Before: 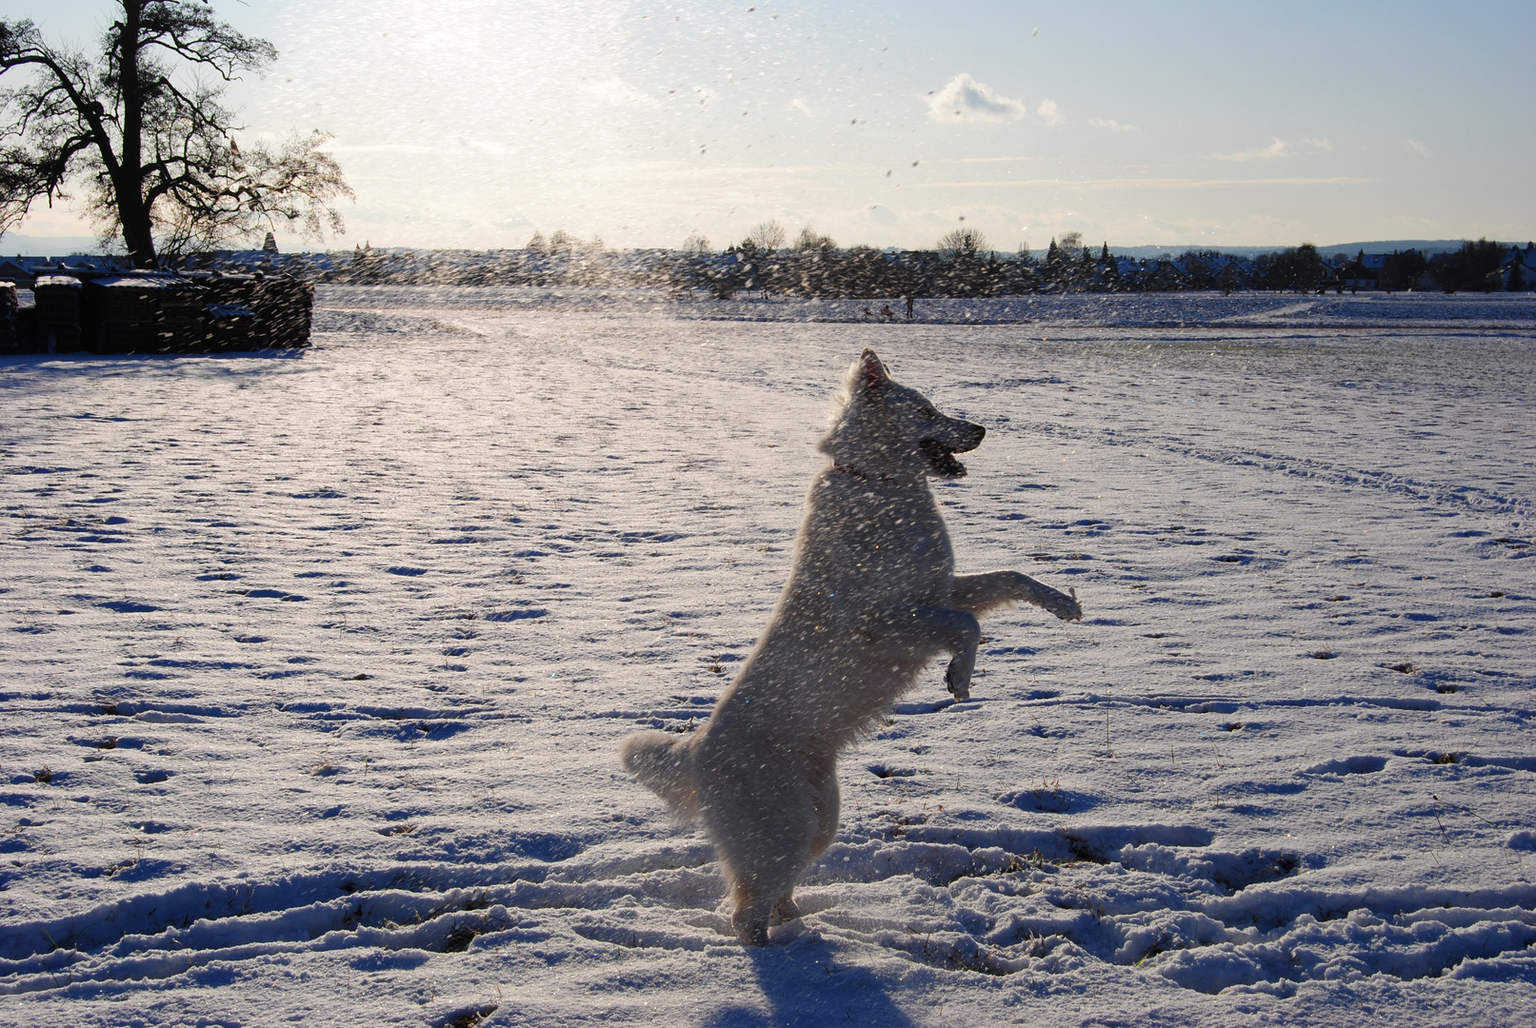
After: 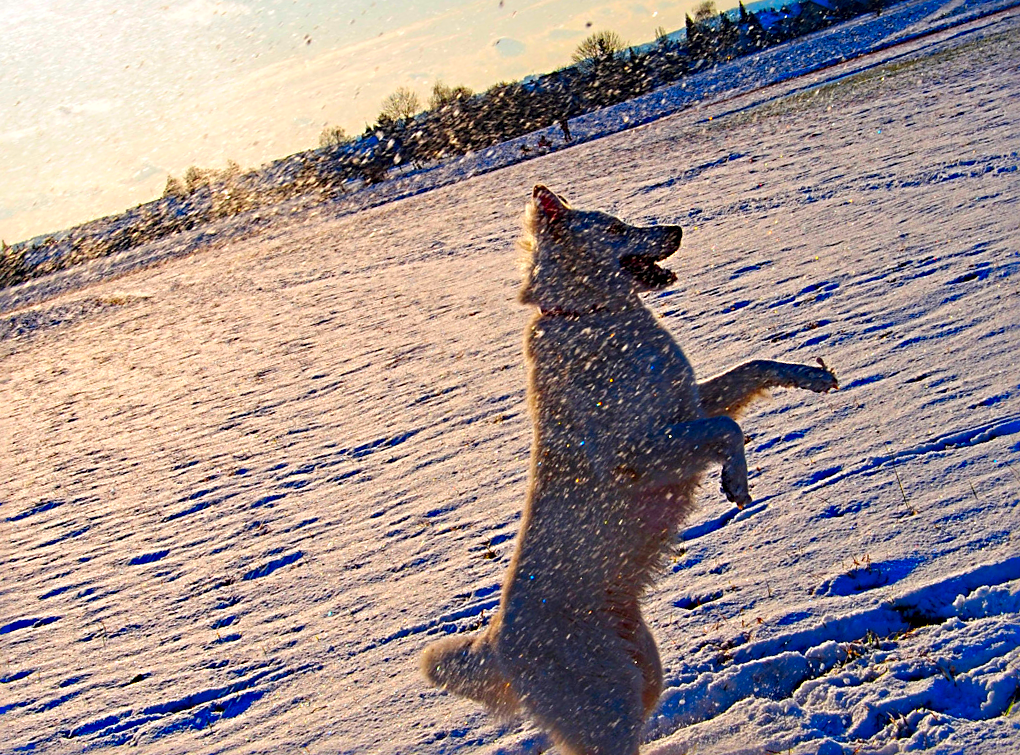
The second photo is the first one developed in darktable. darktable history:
color calibration: gray › normalize channels true, illuminant same as pipeline (D50), adaptation none (bypass), x 0.333, y 0.333, temperature 5018.19 K, gamut compression 0.017
contrast equalizer: y [[0.535, 0.543, 0.548, 0.548, 0.542, 0.532], [0.5 ×6], [0.5 ×6], [0 ×6], [0 ×6]]
haze removal: adaptive false
color correction: highlights b* -0.007, saturation 2.97
crop and rotate: angle 18.05°, left 6.957%, right 3.645%, bottom 1.126%
sharpen: radius 3.956
